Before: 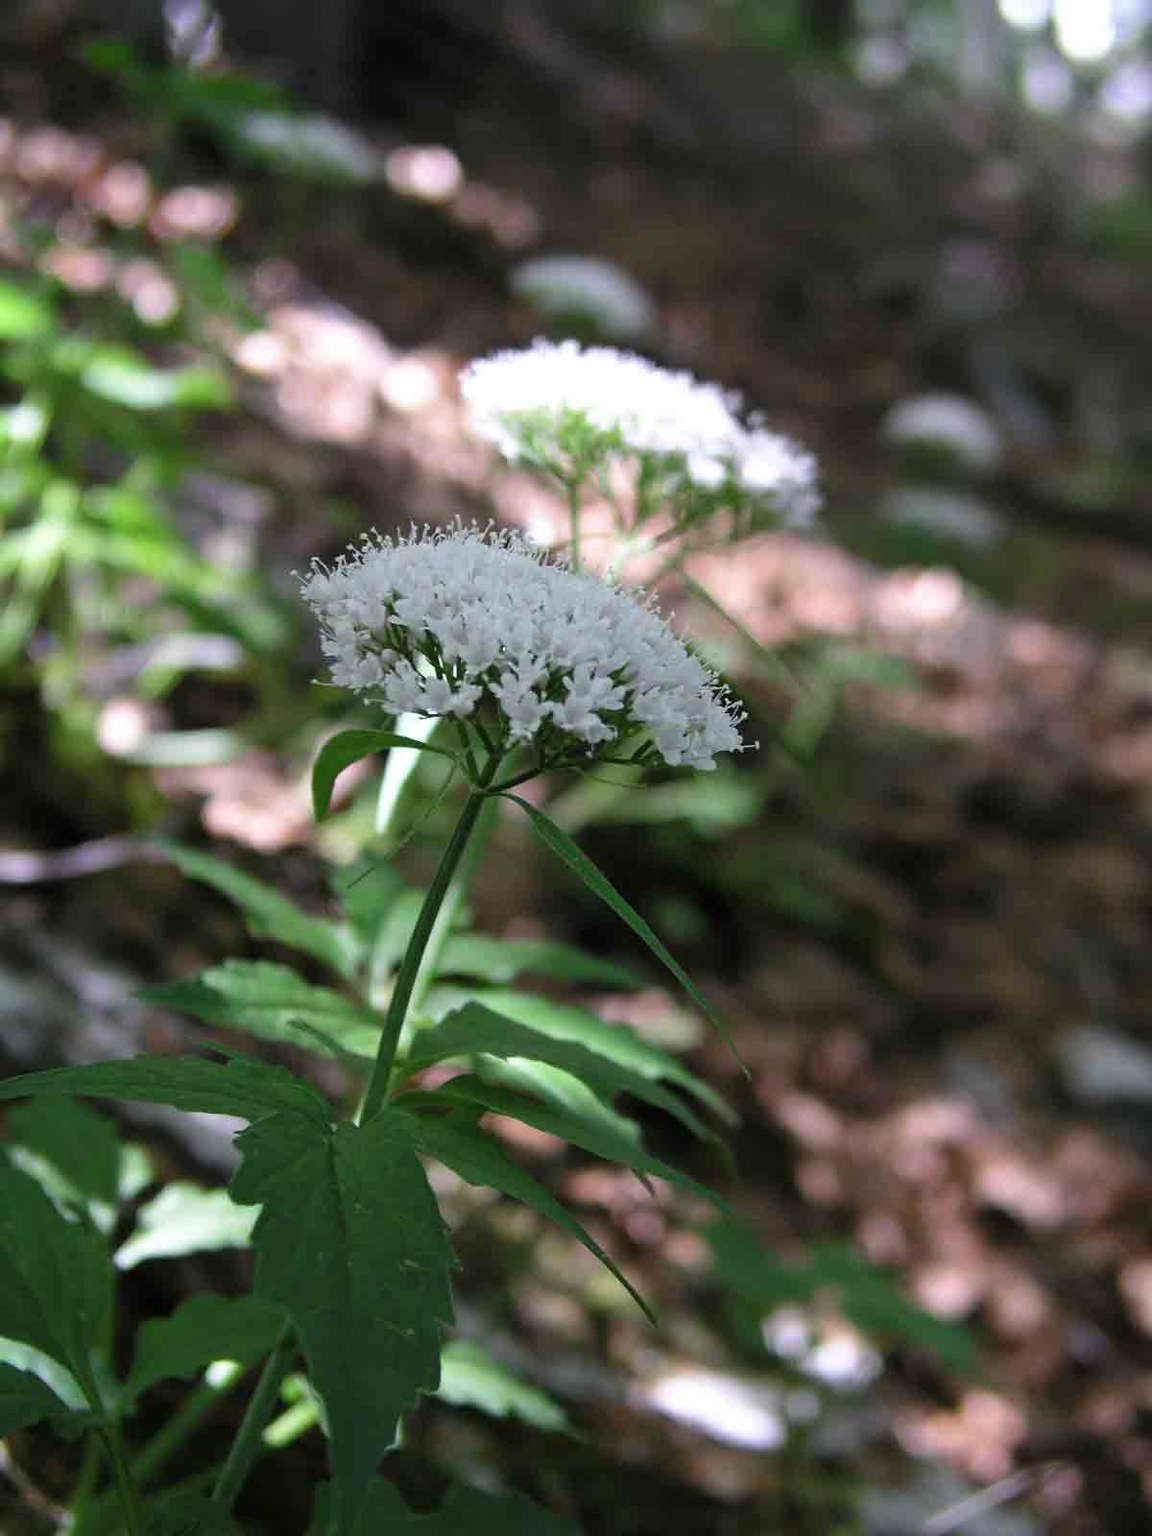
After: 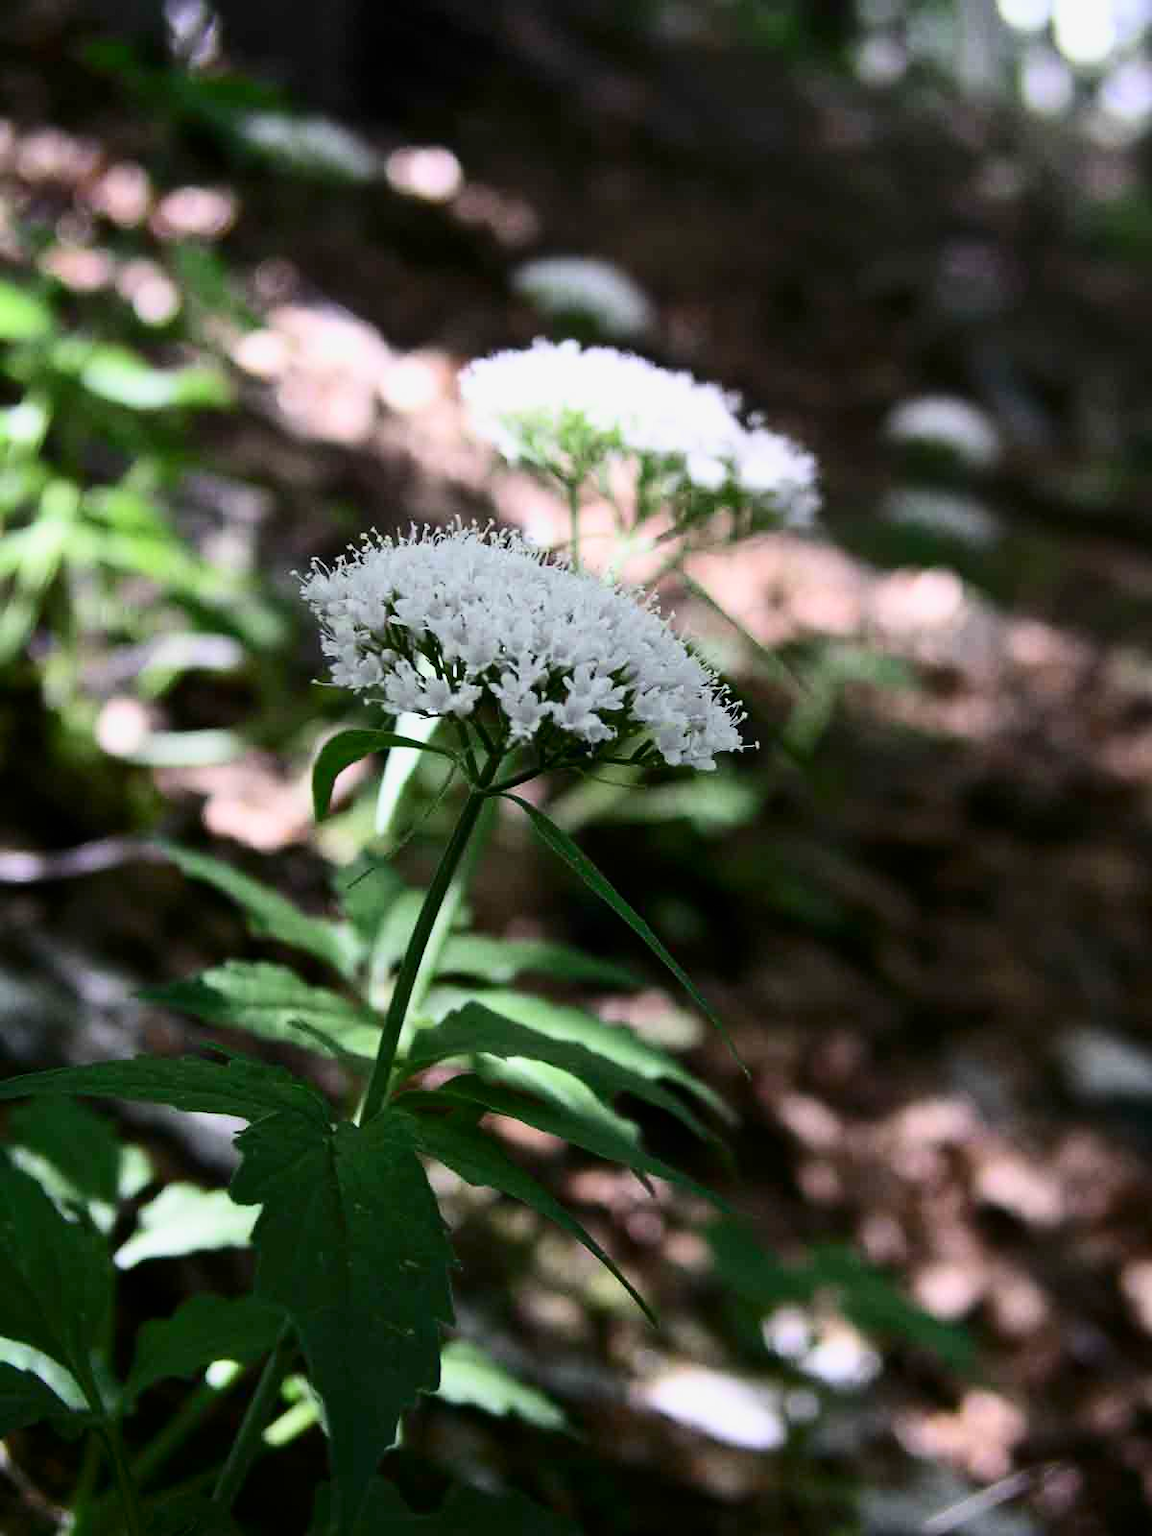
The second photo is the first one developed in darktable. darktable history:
contrast brightness saturation: contrast 0.28
filmic rgb: black relative exposure -11.35 EV, white relative exposure 3.22 EV, hardness 6.76, color science v6 (2022)
